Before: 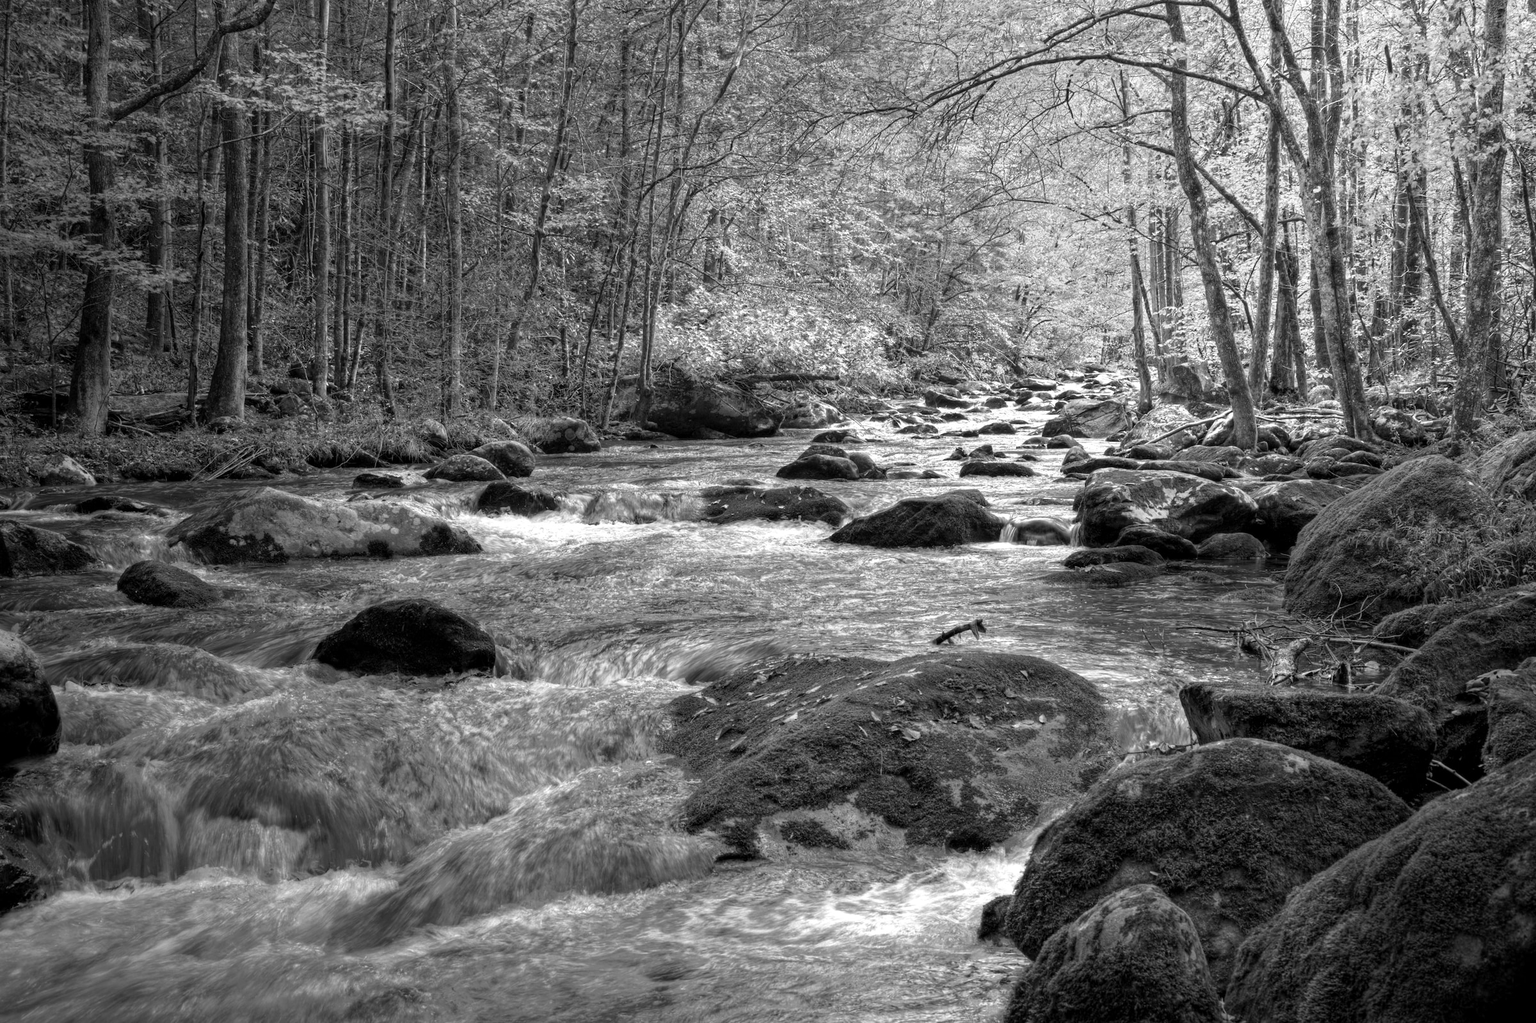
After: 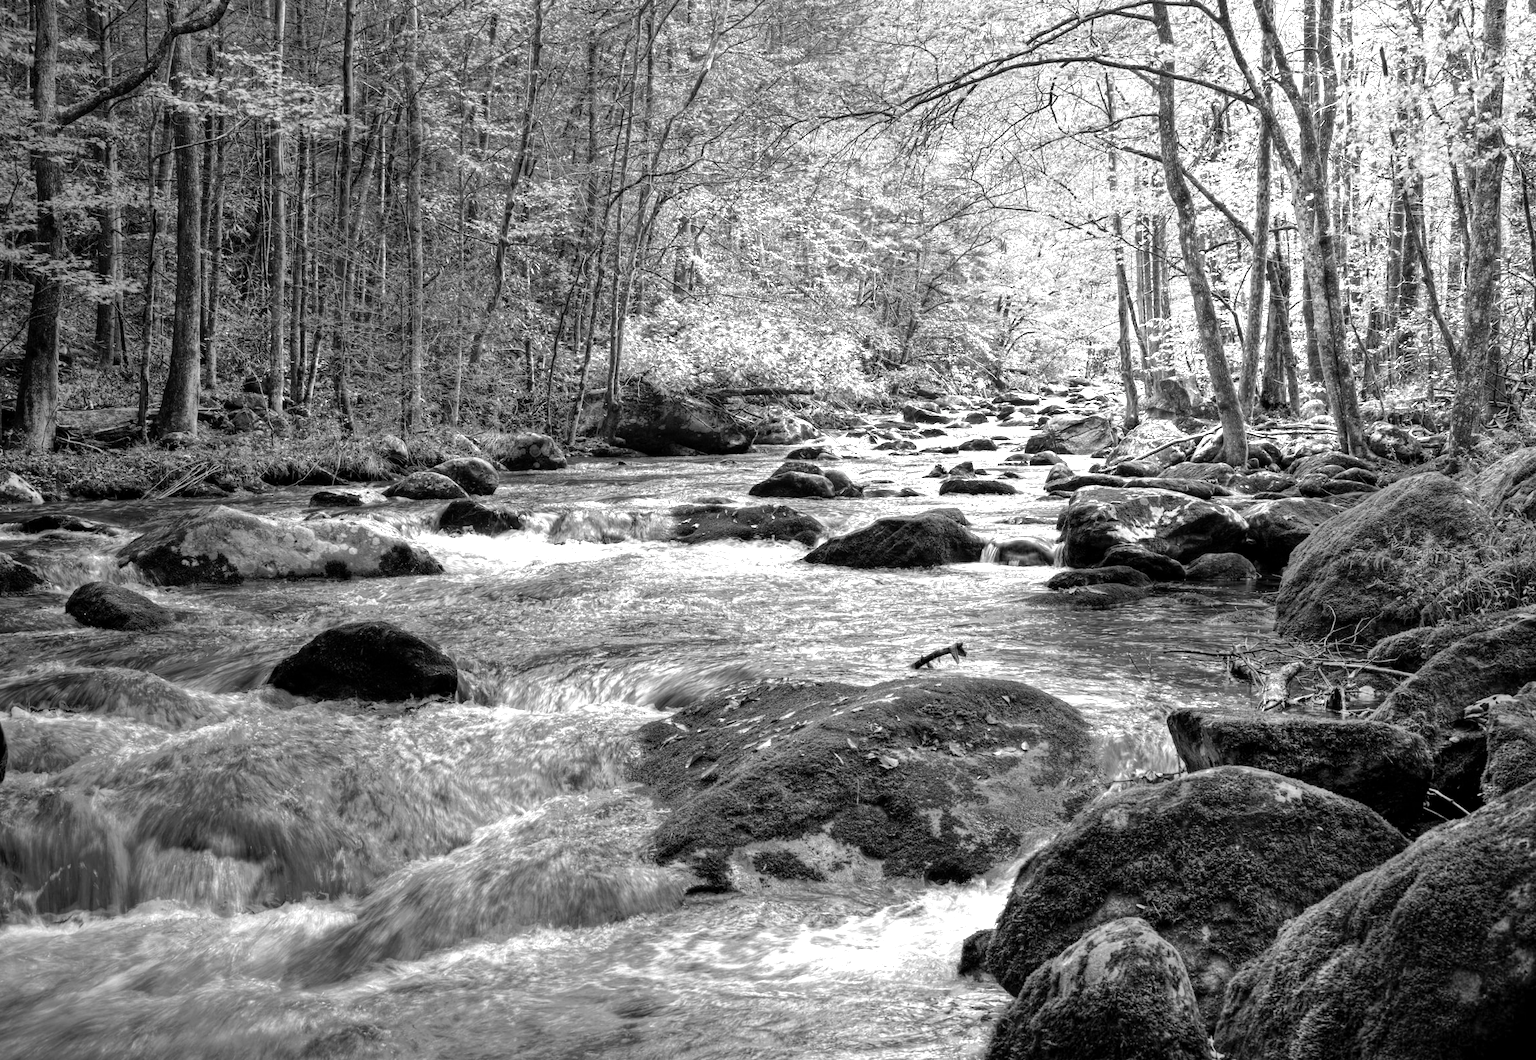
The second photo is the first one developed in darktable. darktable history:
crop and rotate: left 3.542%
shadows and highlights: shadows 51.99, highlights -28.62, soften with gaussian
tone equalizer: -8 EV -0.787 EV, -7 EV -0.695 EV, -6 EV -0.634 EV, -5 EV -0.396 EV, -3 EV 0.386 EV, -2 EV 0.6 EV, -1 EV 0.68 EV, +0 EV 0.723 EV
